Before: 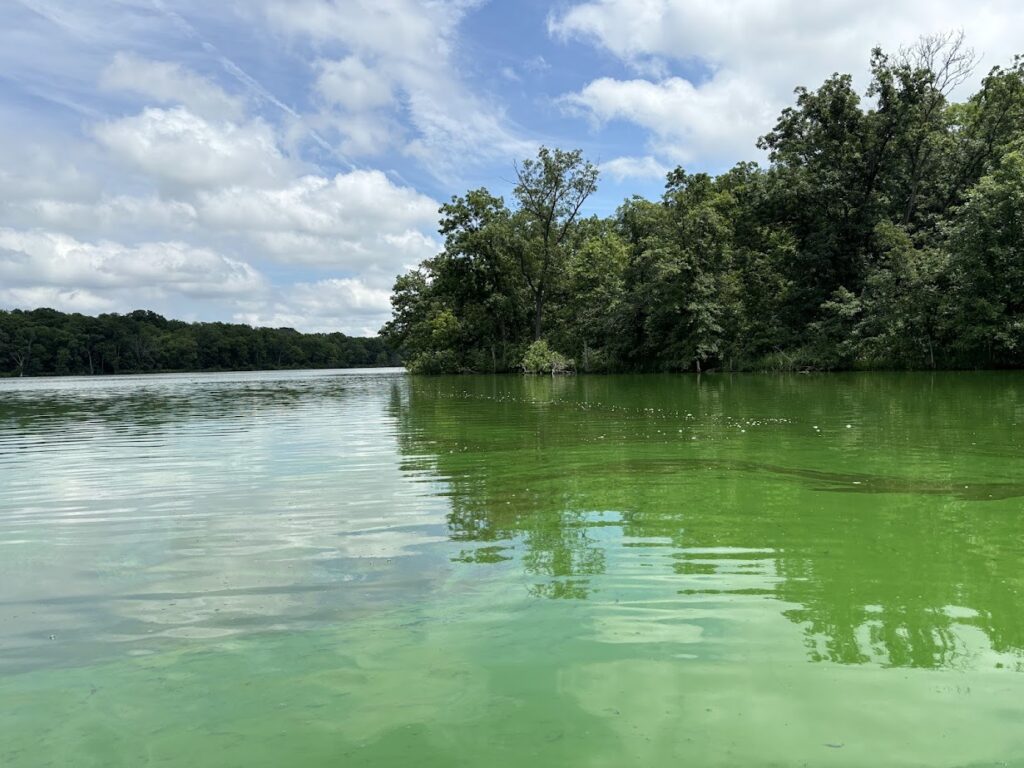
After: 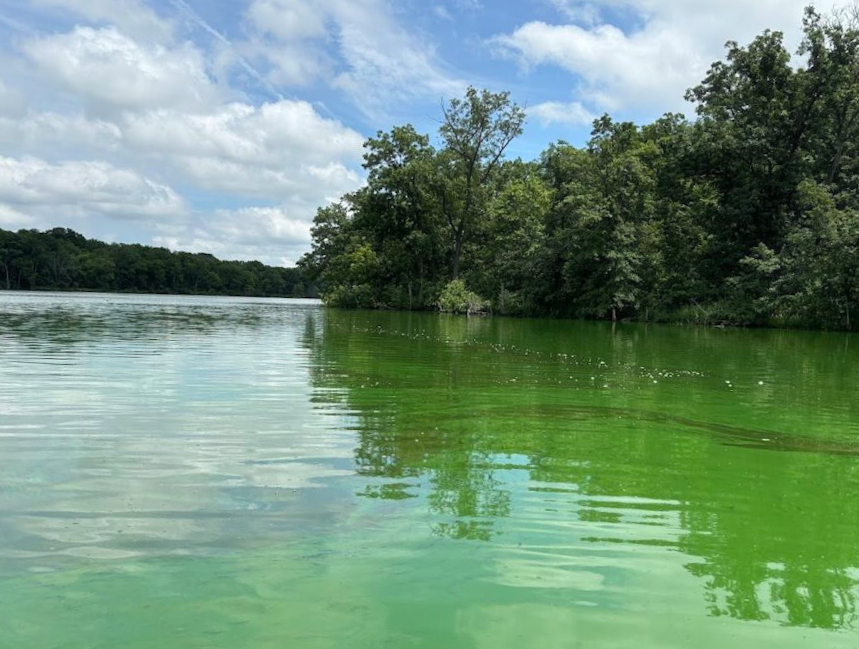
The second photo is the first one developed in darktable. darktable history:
haze removal: strength -0.039, compatibility mode true, adaptive false
crop and rotate: angle -3.17°, left 5.332%, top 5.175%, right 4.672%, bottom 4.197%
